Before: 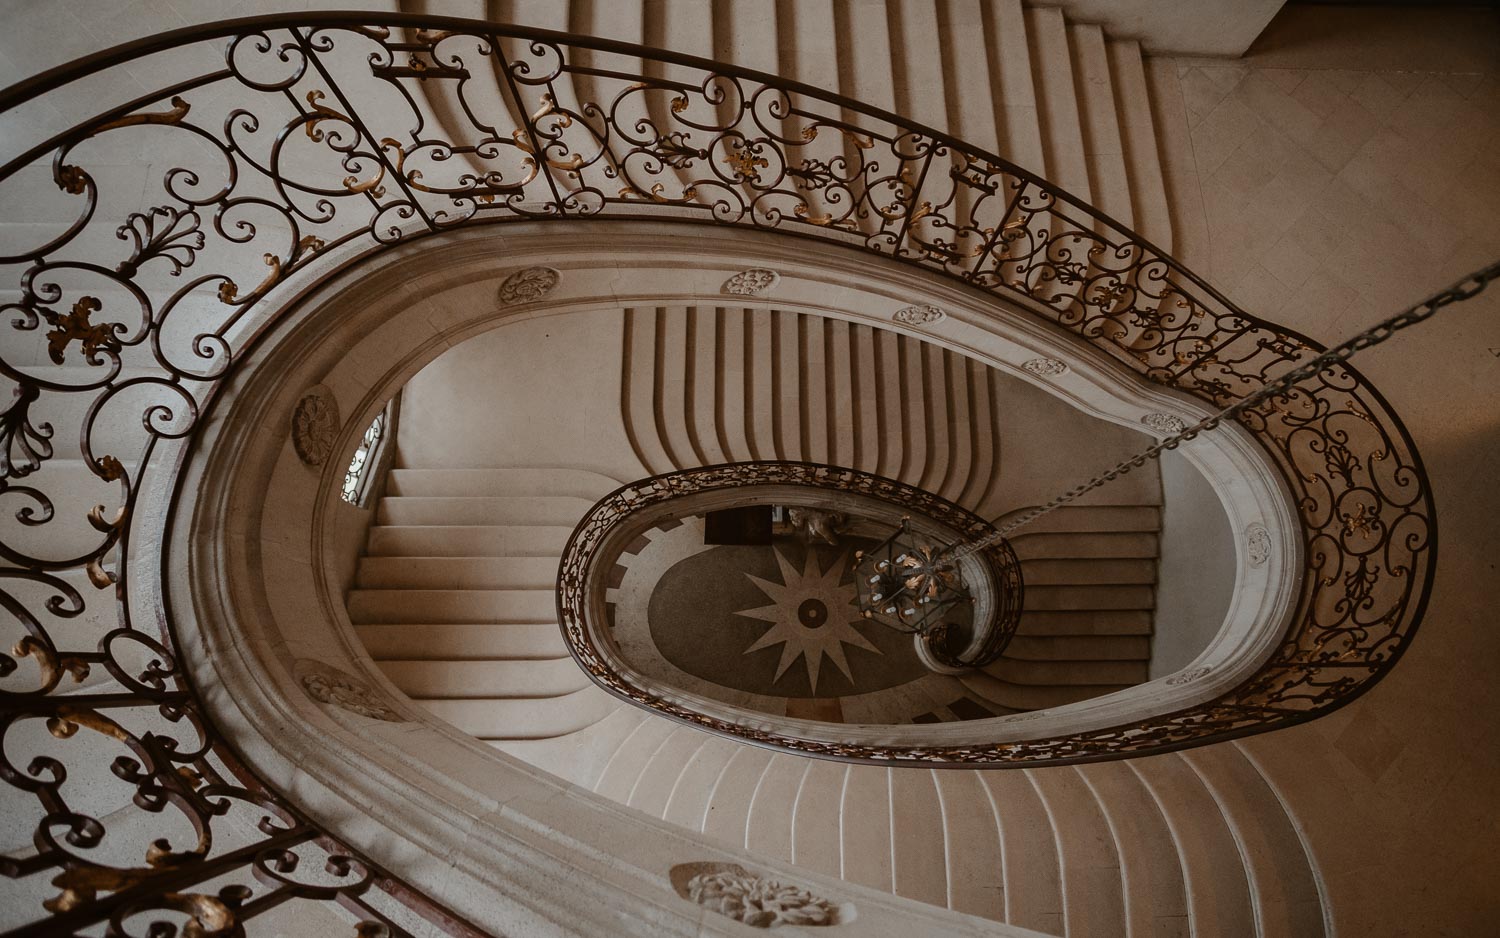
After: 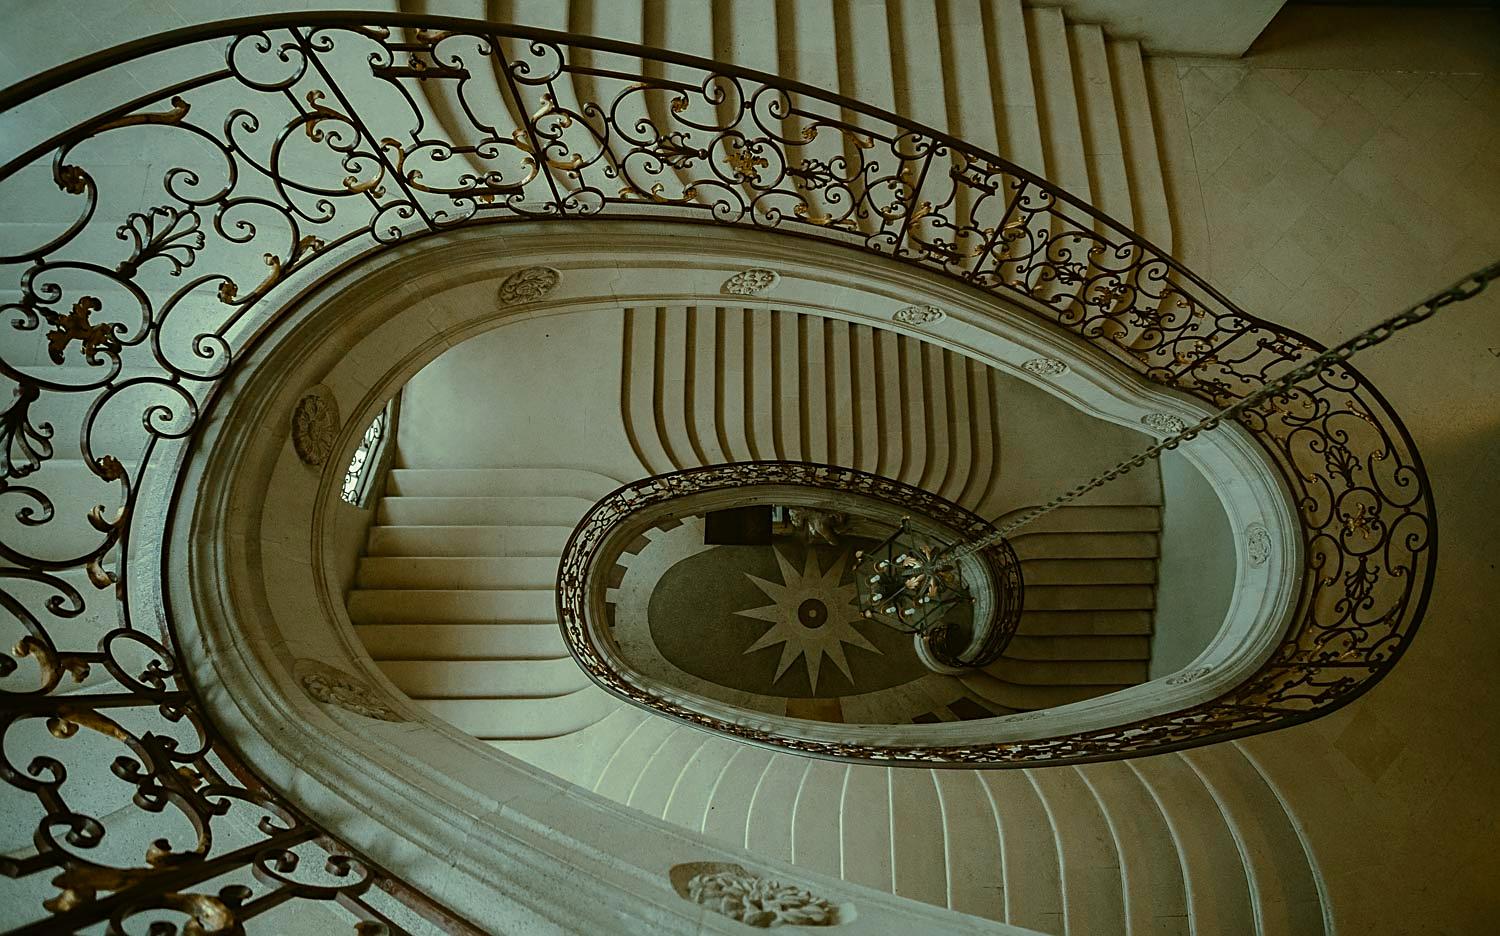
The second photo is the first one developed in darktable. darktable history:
color balance rgb: shadows lift › chroma 11.71%, shadows lift › hue 133.46°, highlights gain › chroma 4%, highlights gain › hue 200.2°, perceptual saturation grading › global saturation 18.05%
sharpen: on, module defaults
split-toning: shadows › hue 290.82°, shadows › saturation 0.34, highlights › saturation 0.38, balance 0, compress 50%
crop: top 0.05%, bottom 0.098%
